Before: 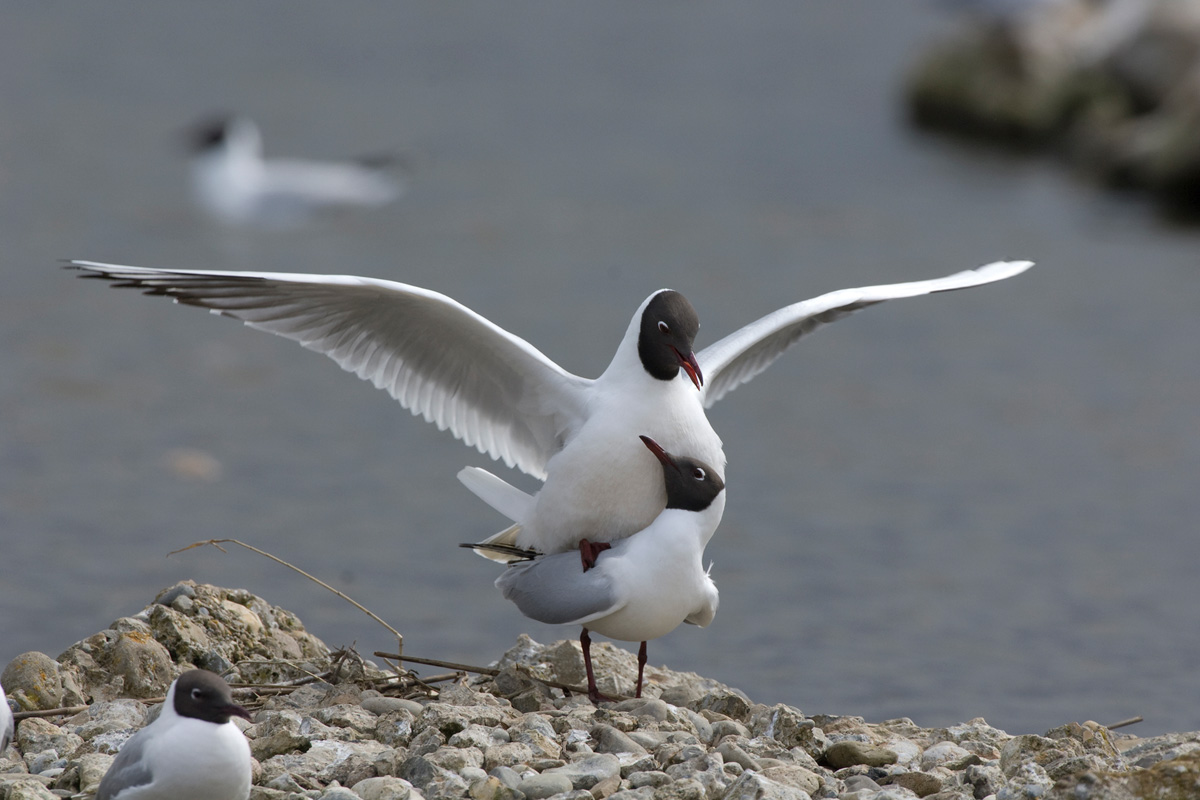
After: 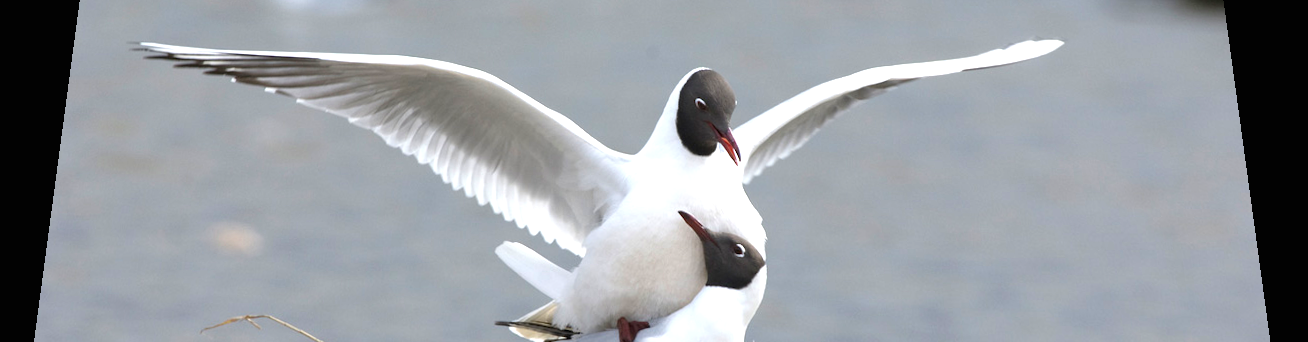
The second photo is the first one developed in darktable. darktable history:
crop and rotate: top 23.84%, bottom 34.294%
rotate and perspective: rotation 0.128°, lens shift (vertical) -0.181, lens shift (horizontal) -0.044, shear 0.001, automatic cropping off
exposure: black level correction 0, exposure 1.2 EV, compensate highlight preservation false
